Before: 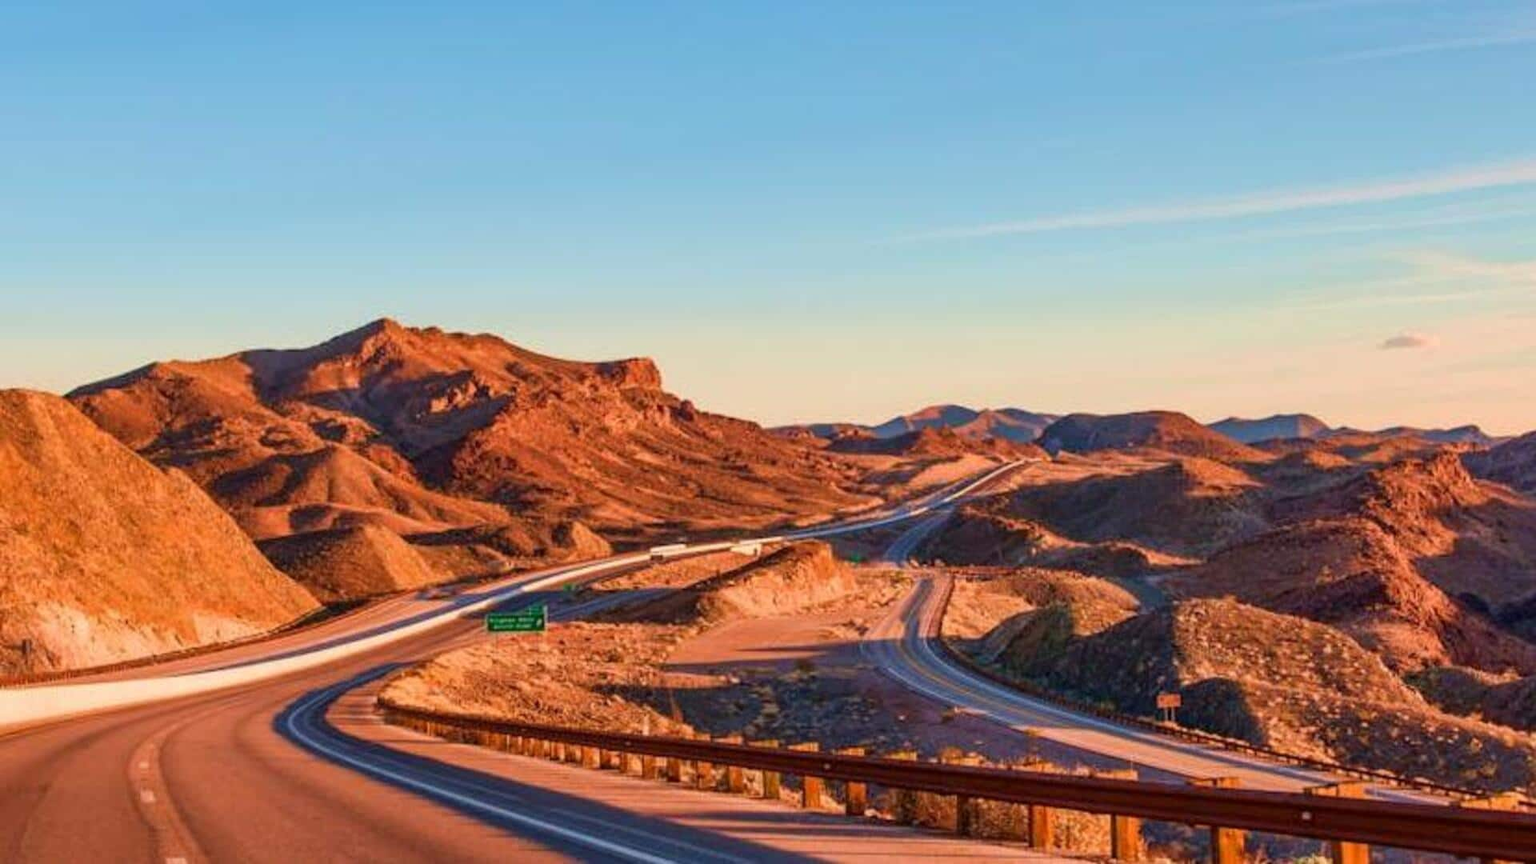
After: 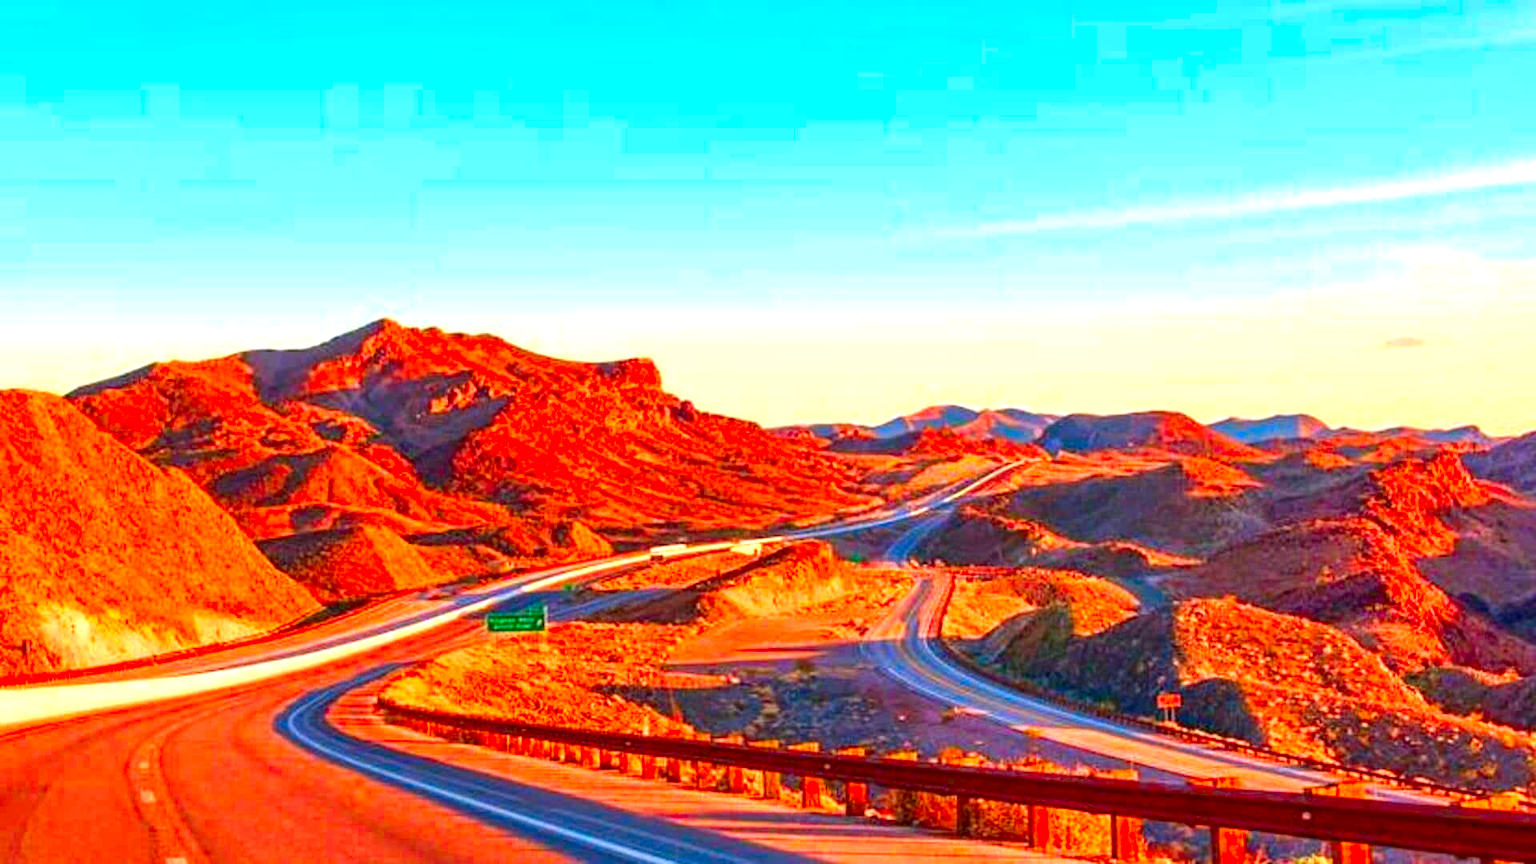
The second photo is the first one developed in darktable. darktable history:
exposure: exposure 1 EV, compensate highlight preservation false
color correction: highlights b* -0.053, saturation 1.78
